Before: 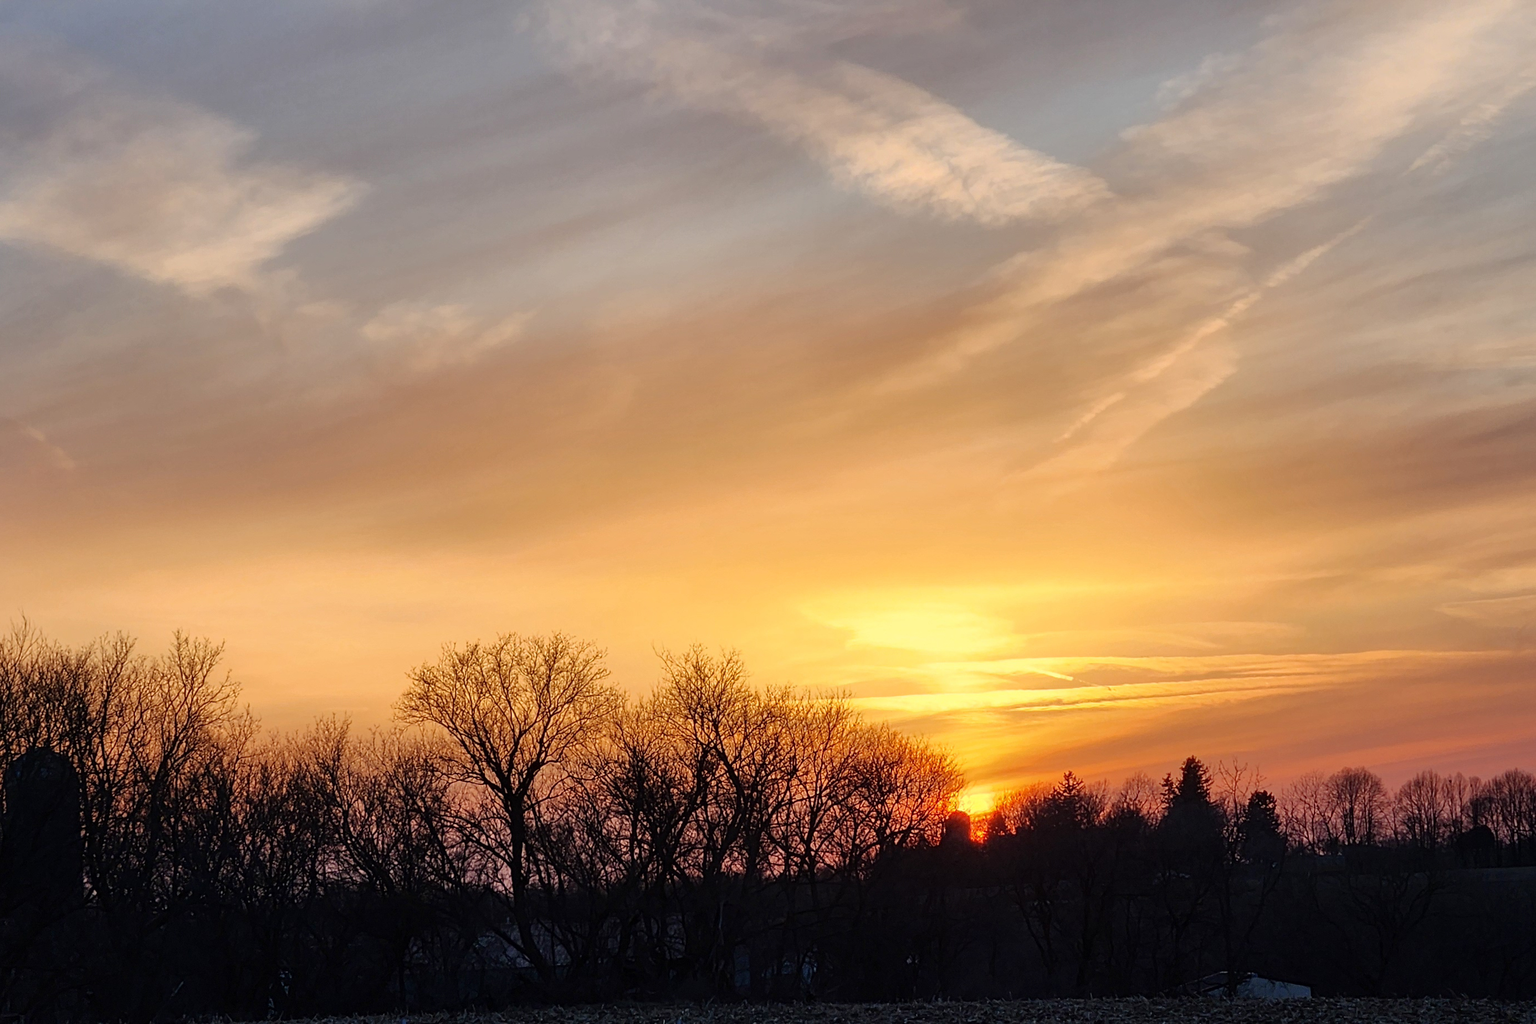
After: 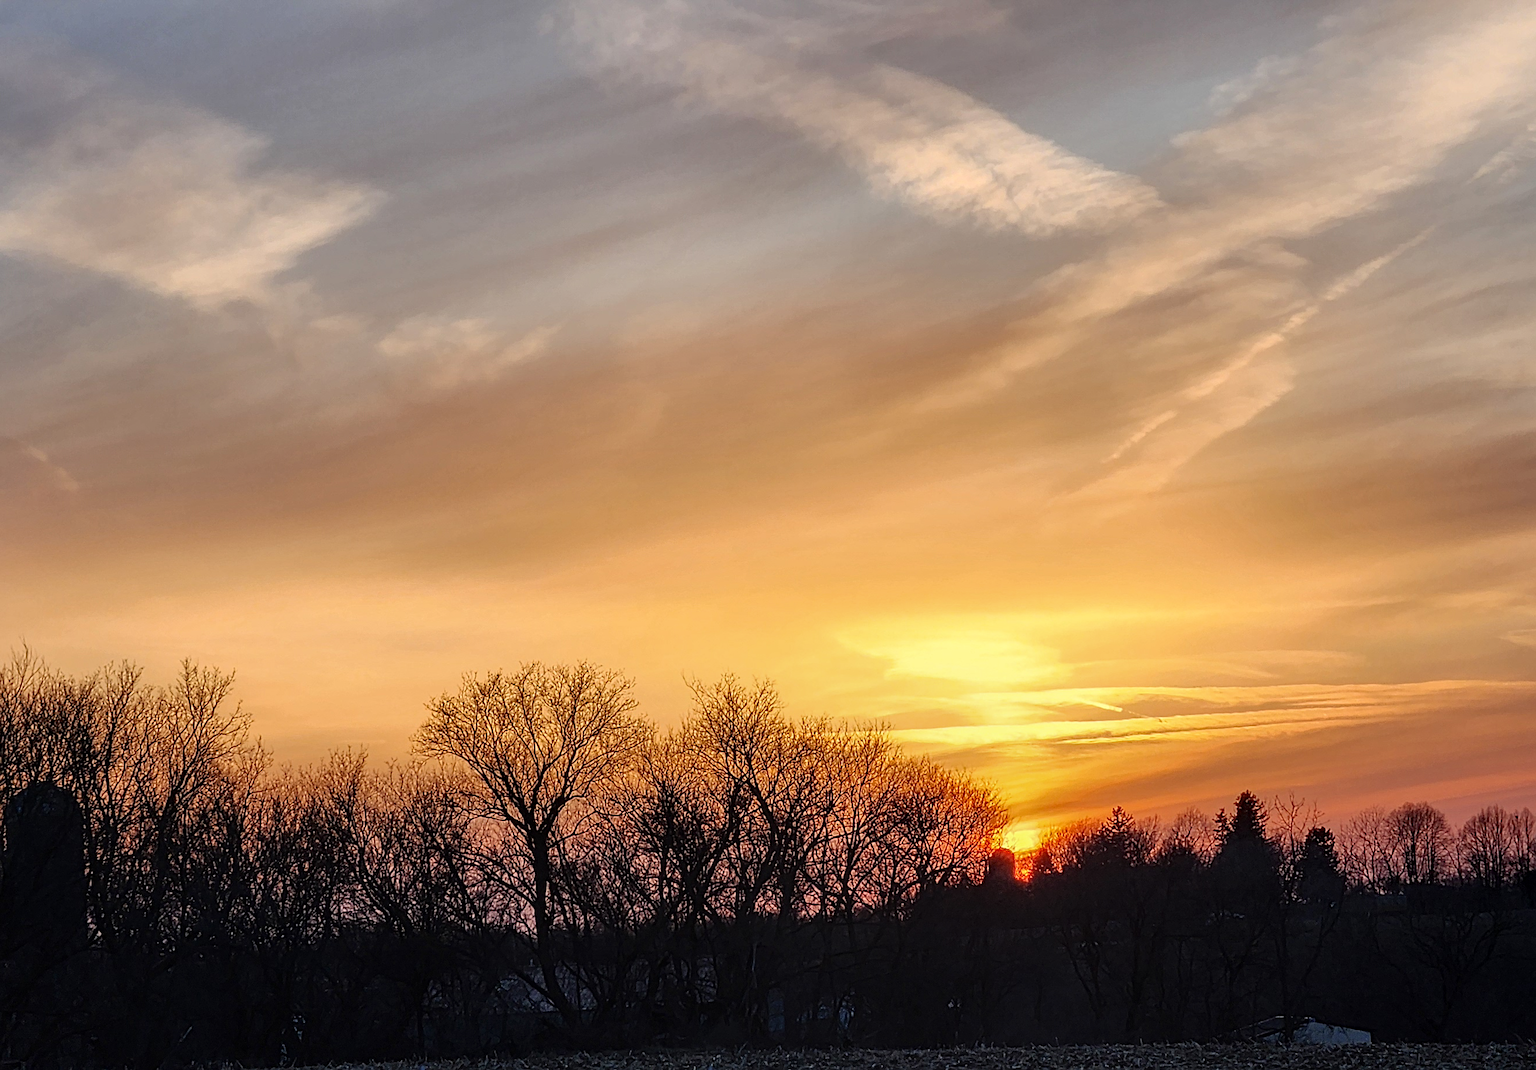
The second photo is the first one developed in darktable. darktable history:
sharpen: on, module defaults
exposure: exposure -0.046 EV, compensate exposure bias true, compensate highlight preservation false
shadows and highlights: radius 330.74, shadows 55.04, highlights -98.35, compress 94.39%, soften with gaussian
local contrast: detail 130%
crop: right 4.343%, bottom 0.038%
